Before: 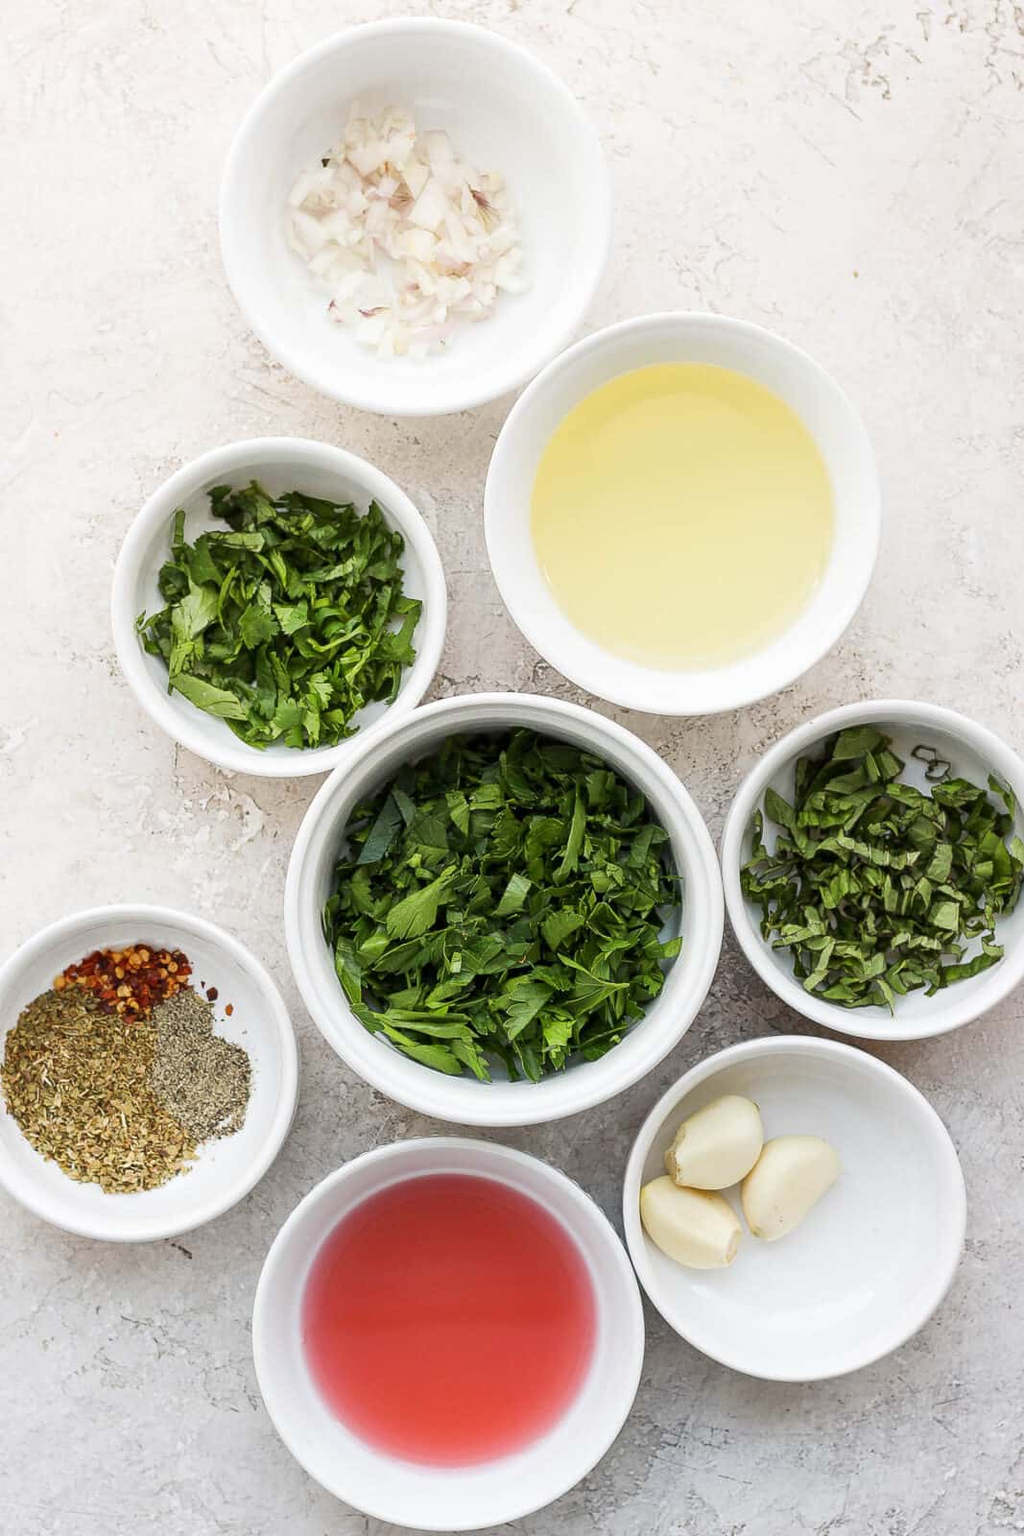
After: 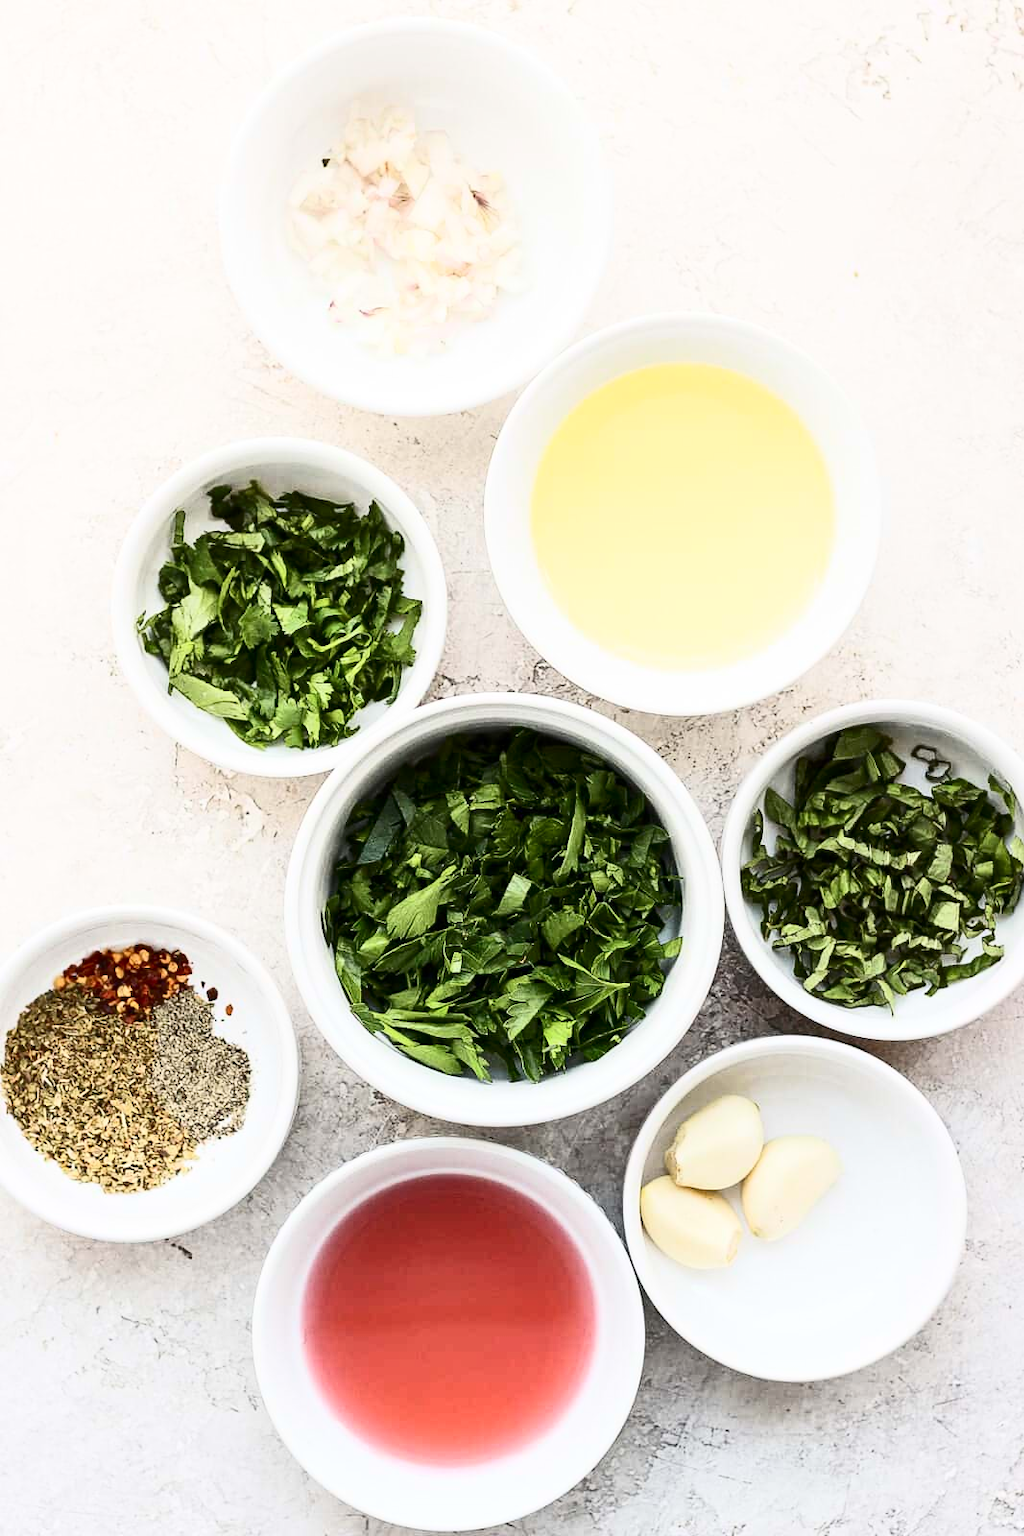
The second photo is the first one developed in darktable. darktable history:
contrast brightness saturation: contrast 0.39, brightness 0.1
